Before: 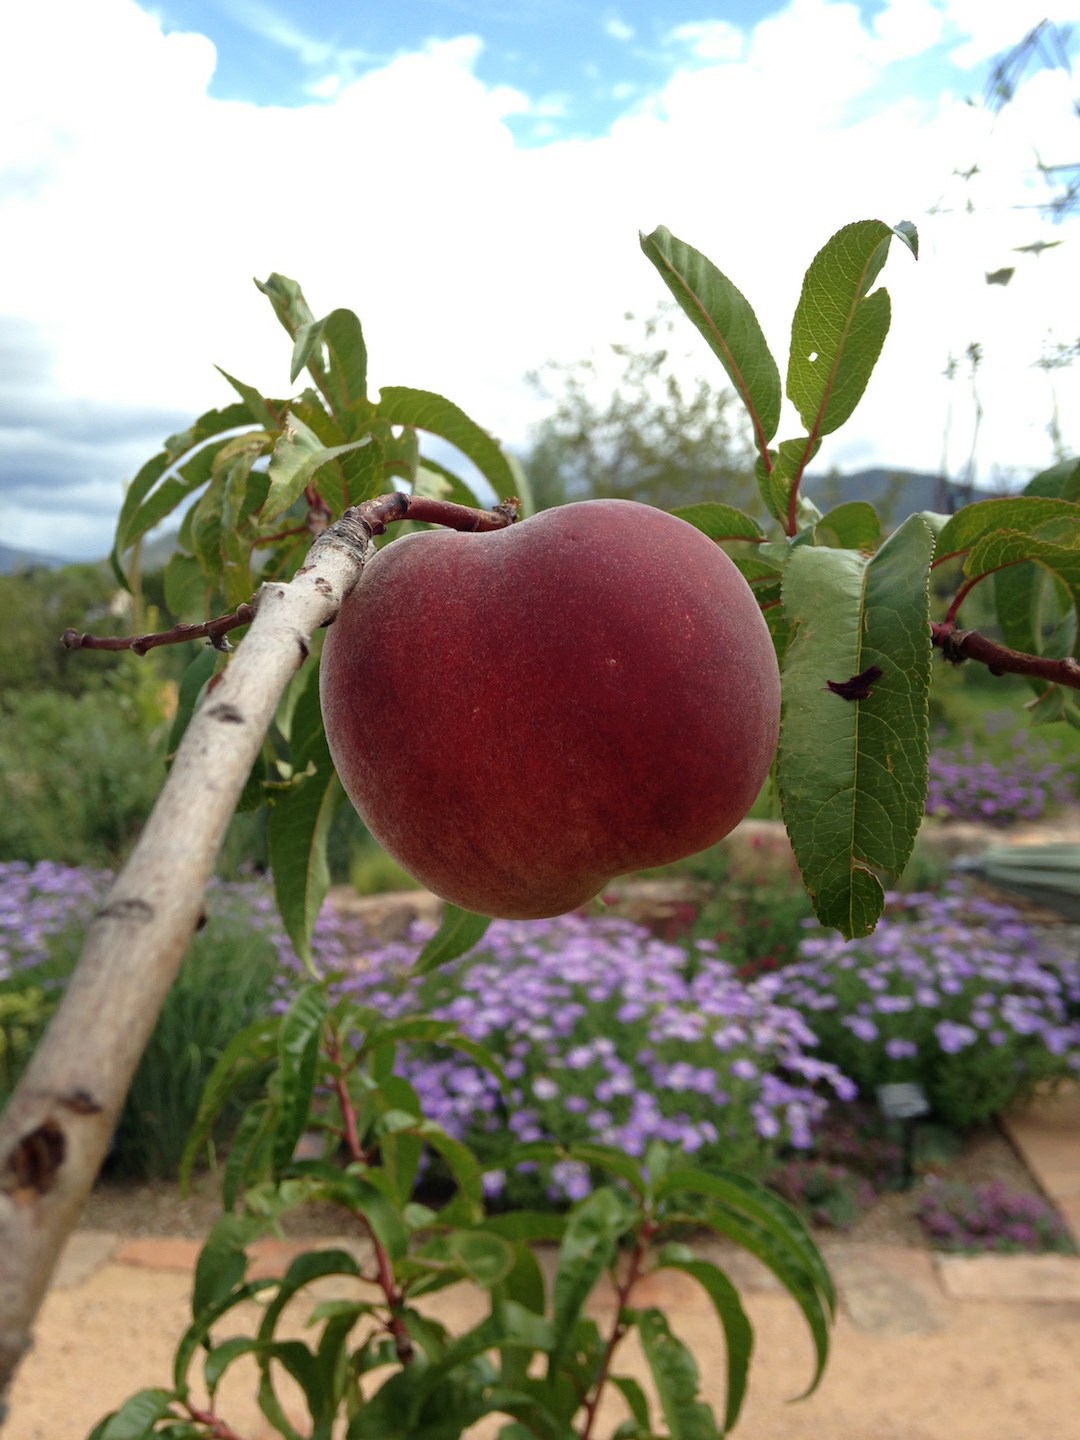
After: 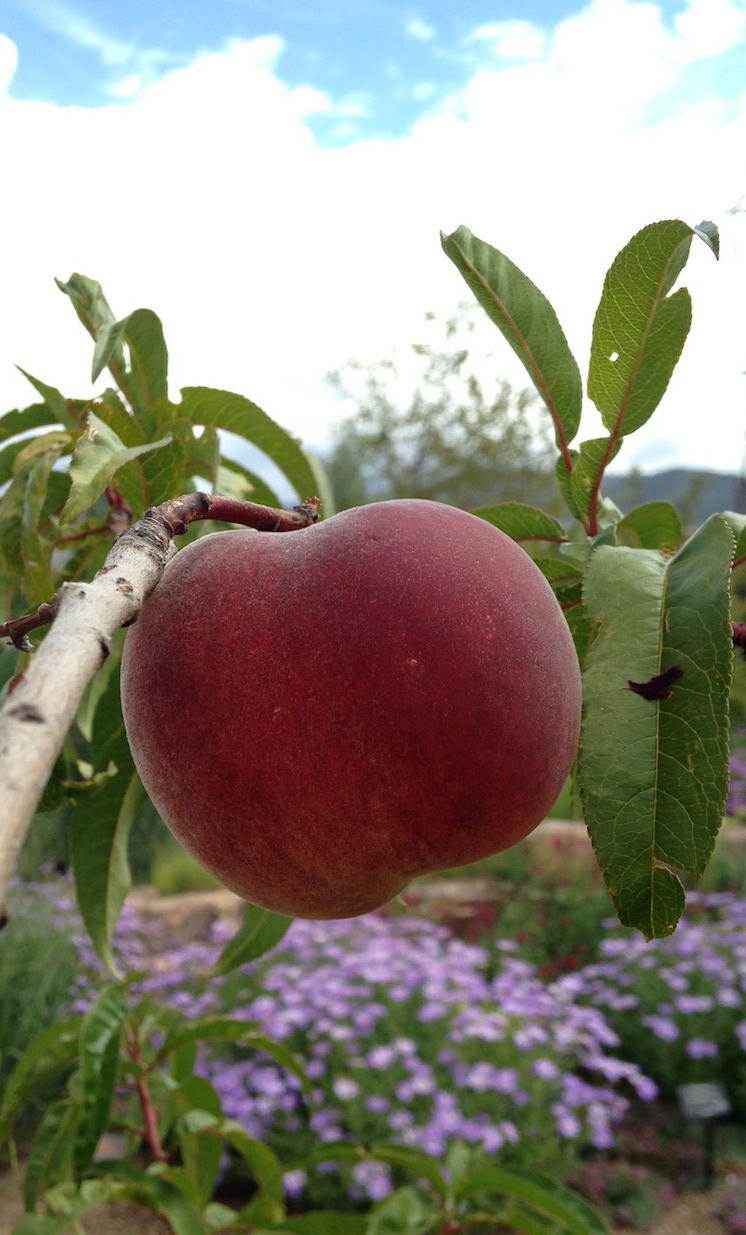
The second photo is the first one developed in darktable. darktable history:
crop: left 18.441%, right 12.401%, bottom 14.17%
